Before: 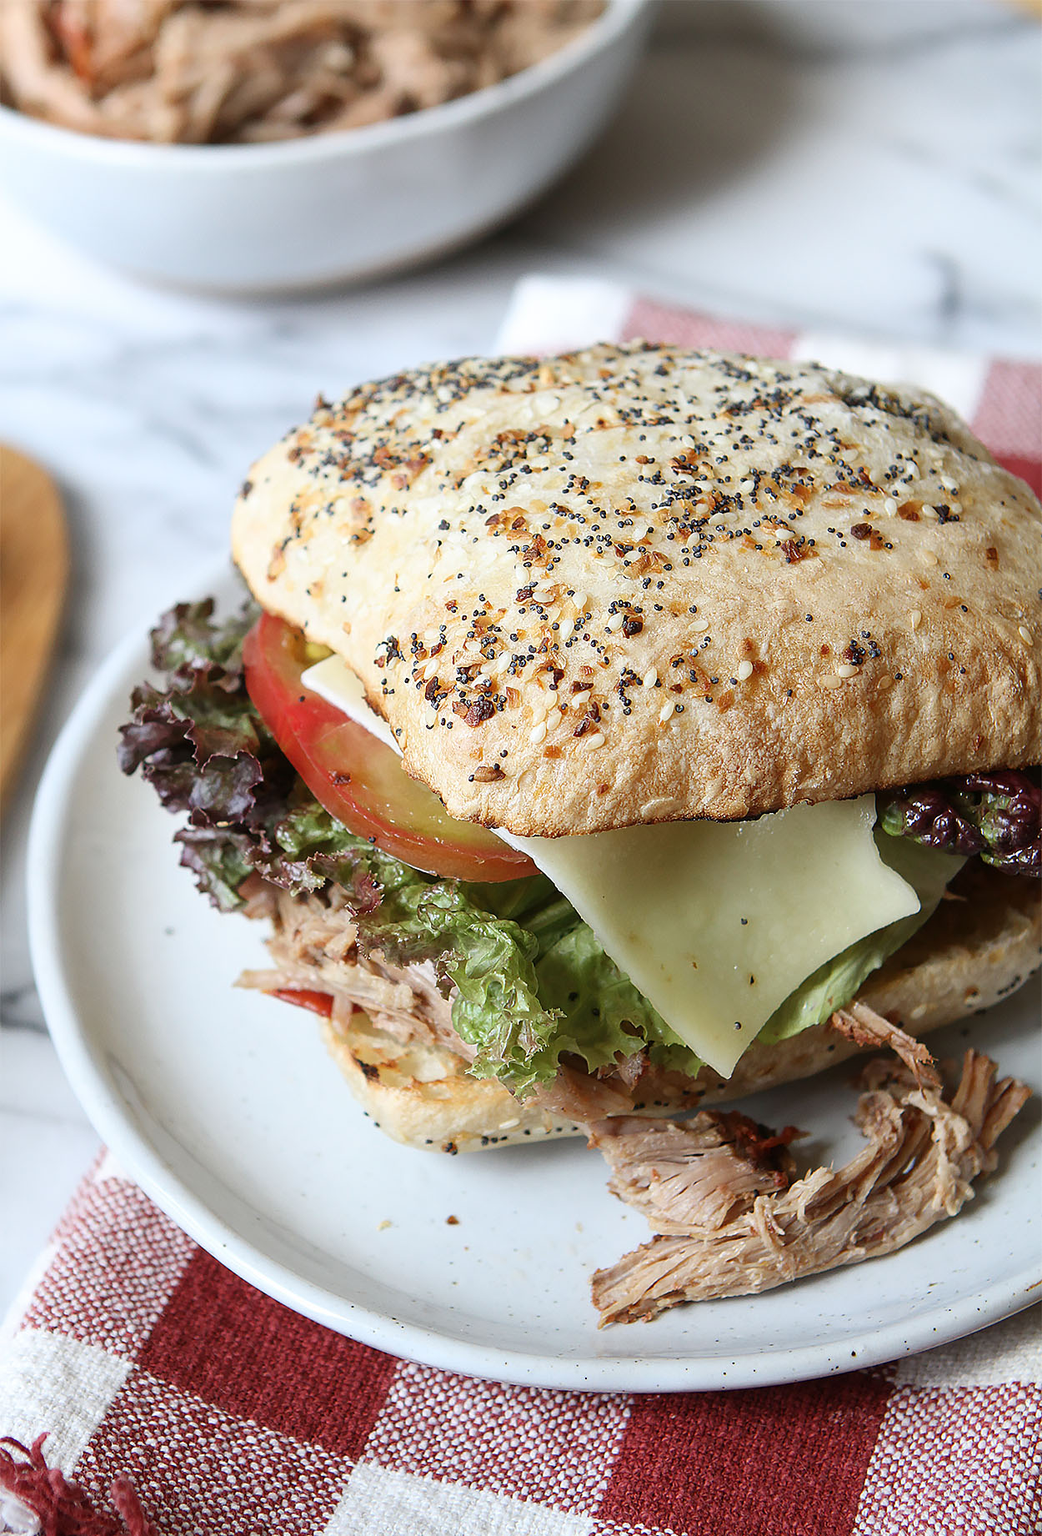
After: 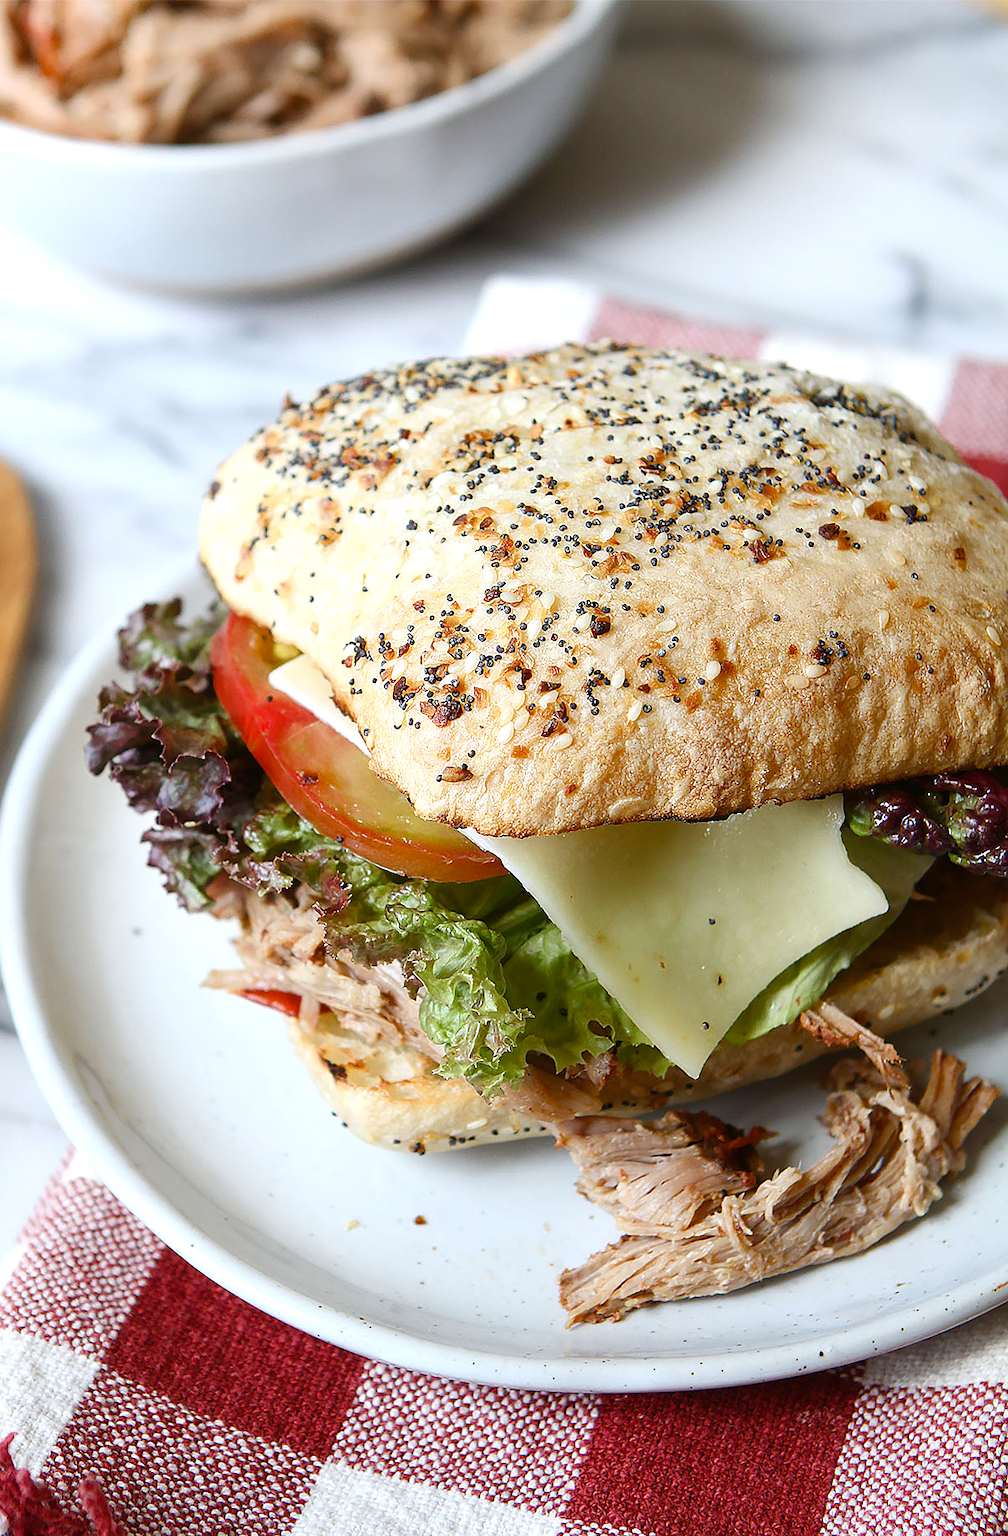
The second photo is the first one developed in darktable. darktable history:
base curve: curves: ch0 [(0, 0) (0.297, 0.298) (1, 1)], preserve colors none
color balance rgb: linear chroma grading › shadows 32%, linear chroma grading › global chroma -2%, linear chroma grading › mid-tones 4%, perceptual saturation grading › global saturation -2%, perceptual saturation grading › highlights -8%, perceptual saturation grading › mid-tones 8%, perceptual saturation grading › shadows 4%, perceptual brilliance grading › highlights 8%, perceptual brilliance grading › mid-tones 4%, perceptual brilliance grading › shadows 2%, global vibrance 16%, saturation formula JzAzBz (2021)
crop and rotate: left 3.238%
